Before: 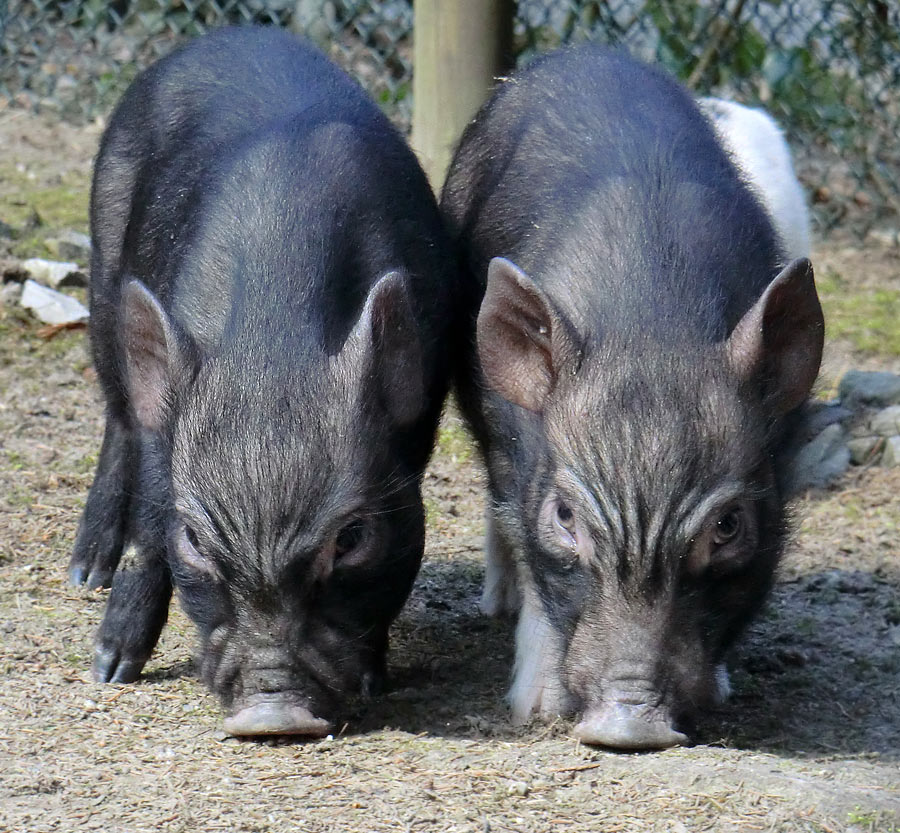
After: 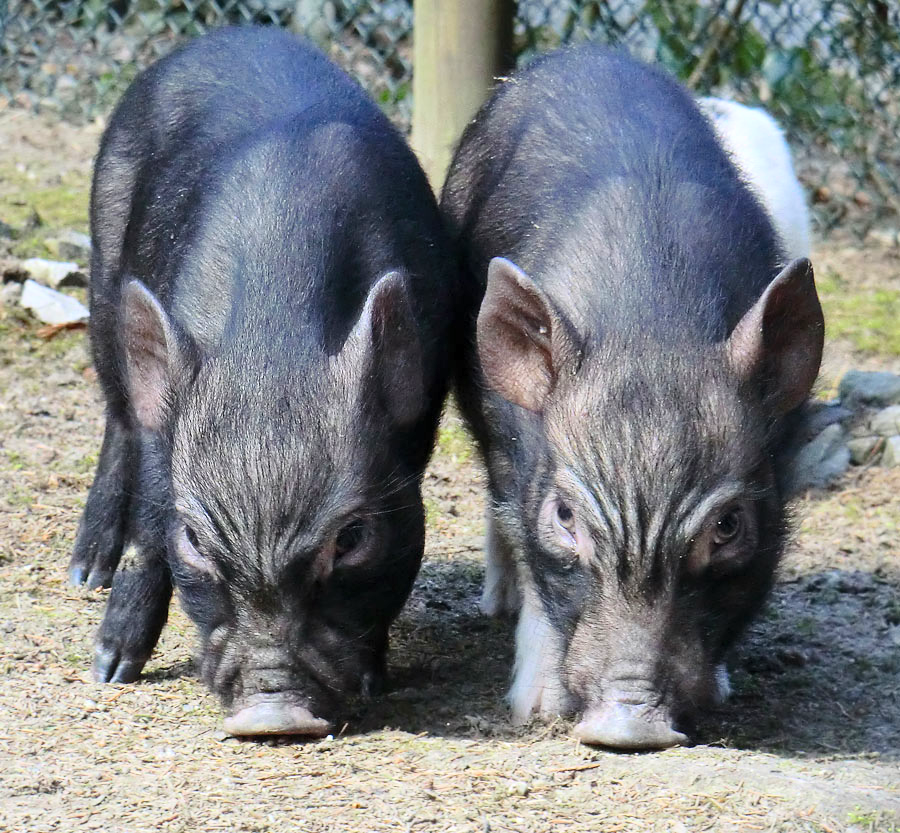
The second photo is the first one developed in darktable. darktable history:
contrast brightness saturation: contrast 0.204, brightness 0.167, saturation 0.216
